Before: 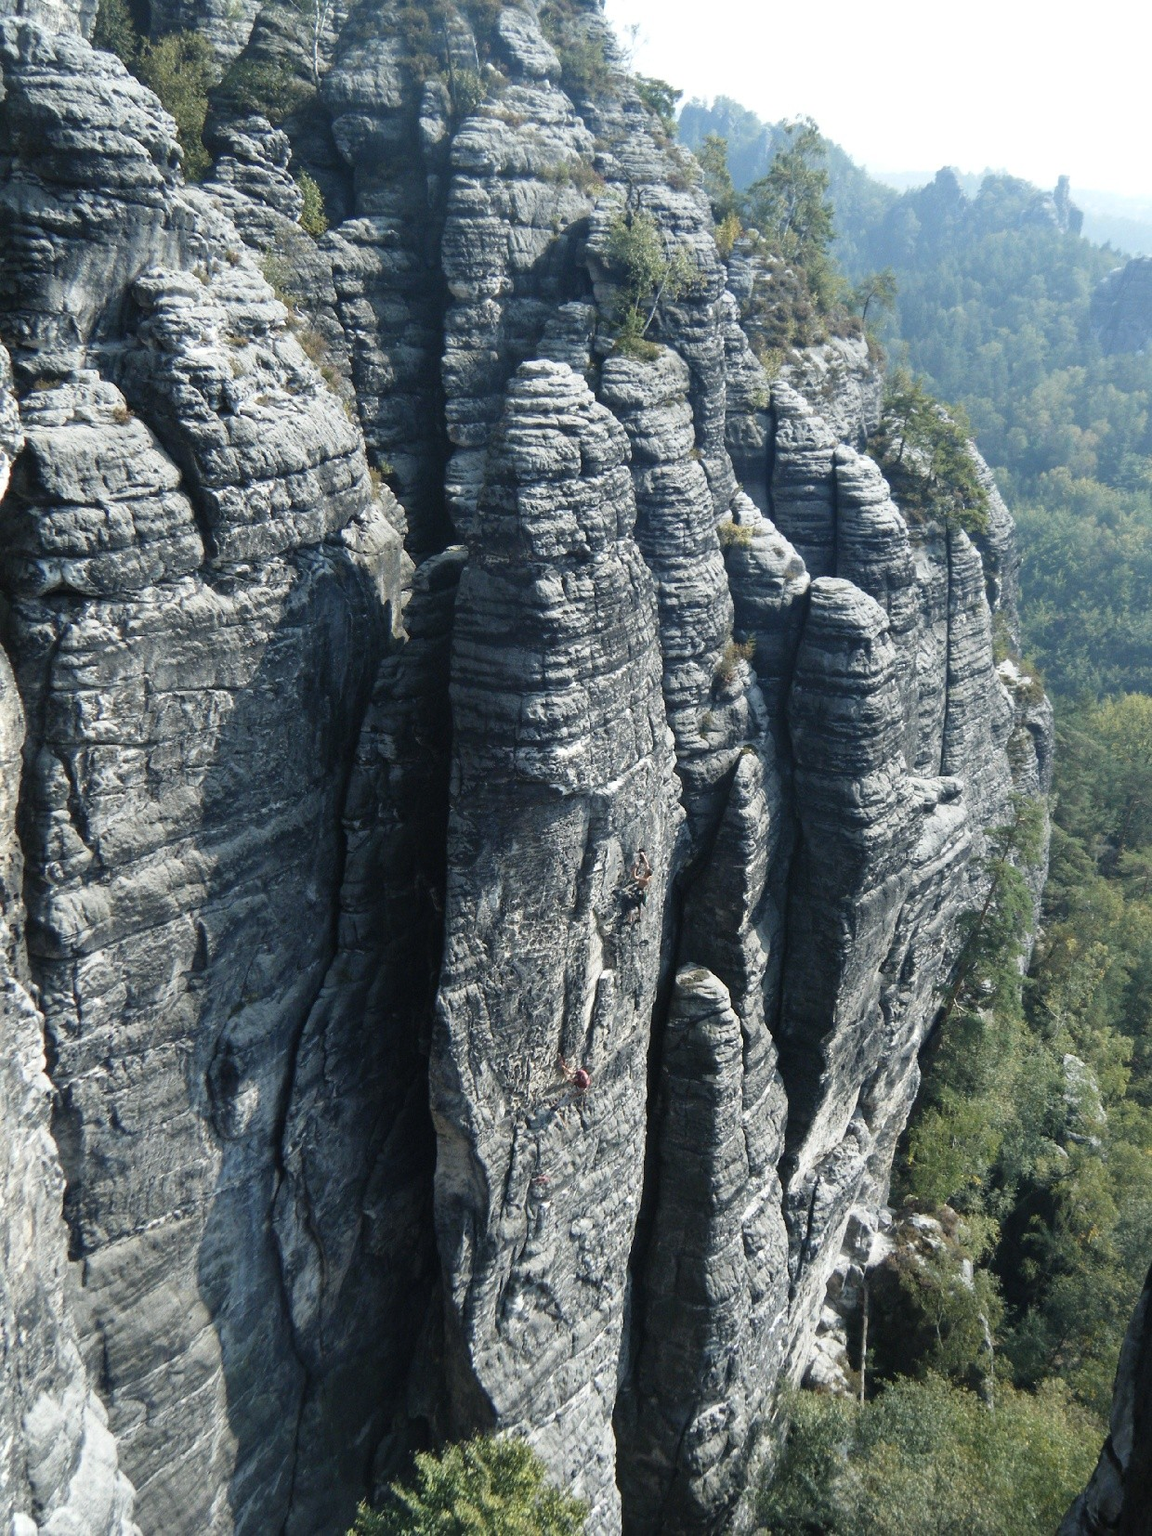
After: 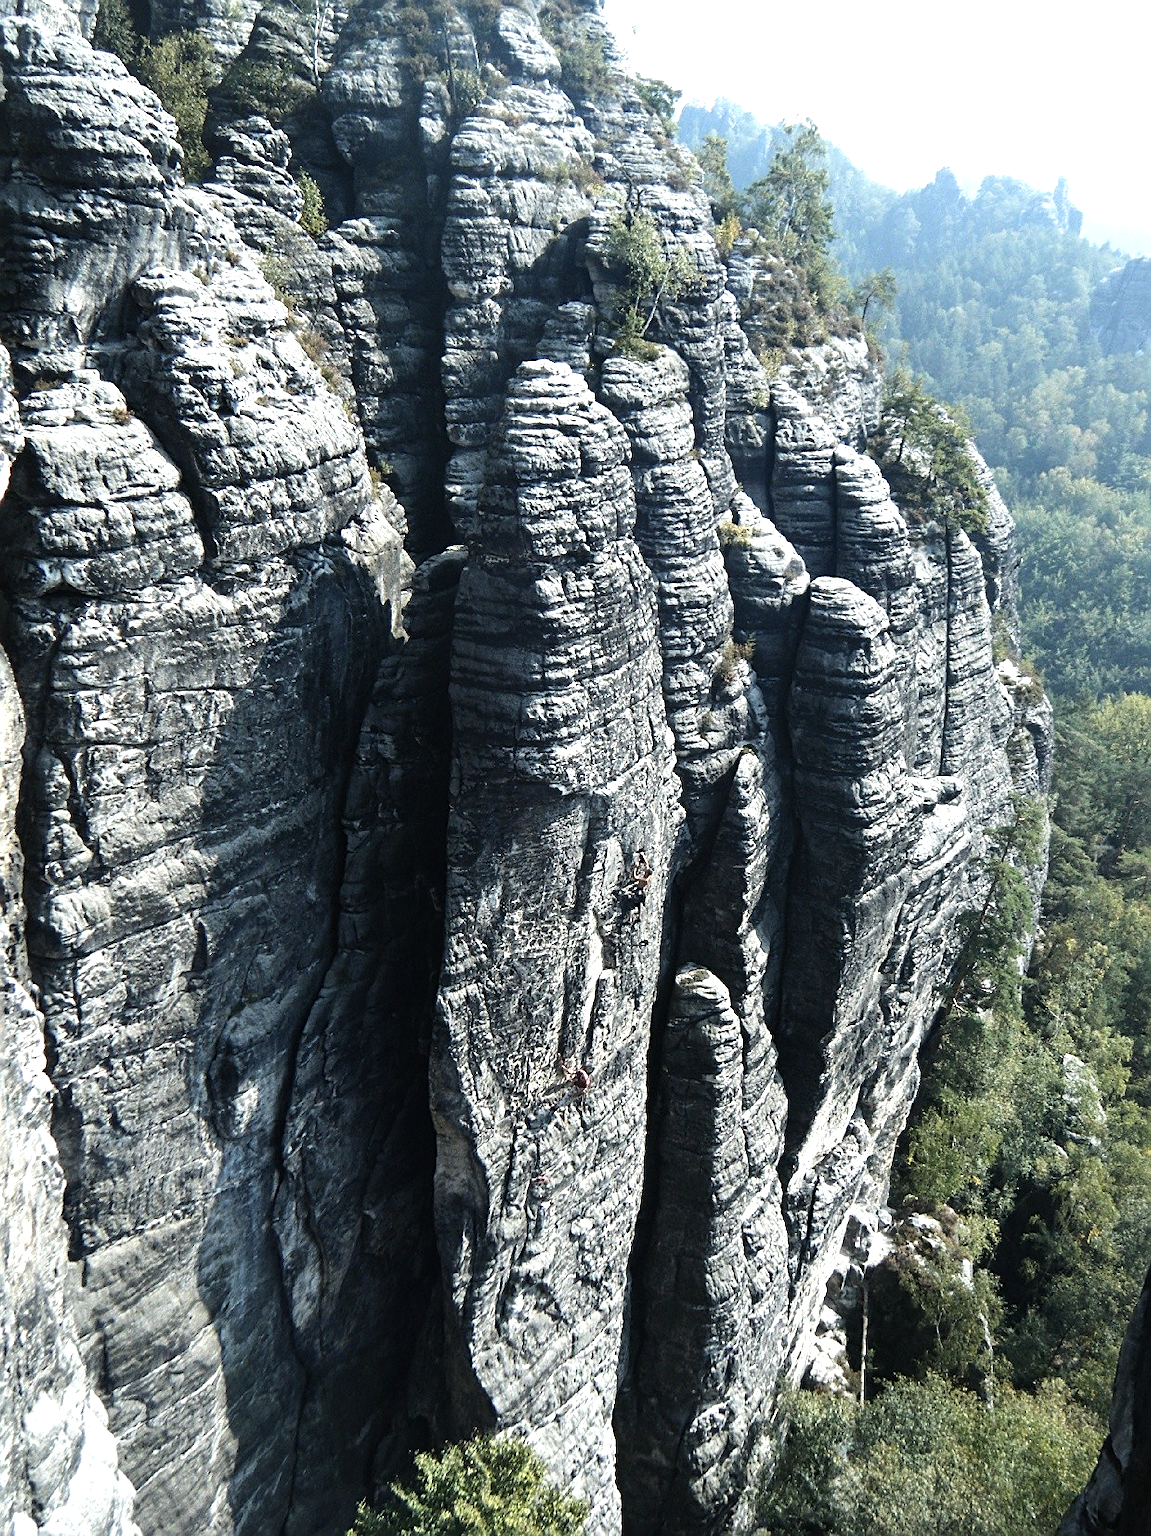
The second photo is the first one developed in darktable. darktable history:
sharpen: on, module defaults
tone equalizer: -8 EV -0.75 EV, -7 EV -0.7 EV, -6 EV -0.6 EV, -5 EV -0.4 EV, -3 EV 0.4 EV, -2 EV 0.6 EV, -1 EV 0.7 EV, +0 EV 0.75 EV, edges refinement/feathering 500, mask exposure compensation -1.57 EV, preserve details no
